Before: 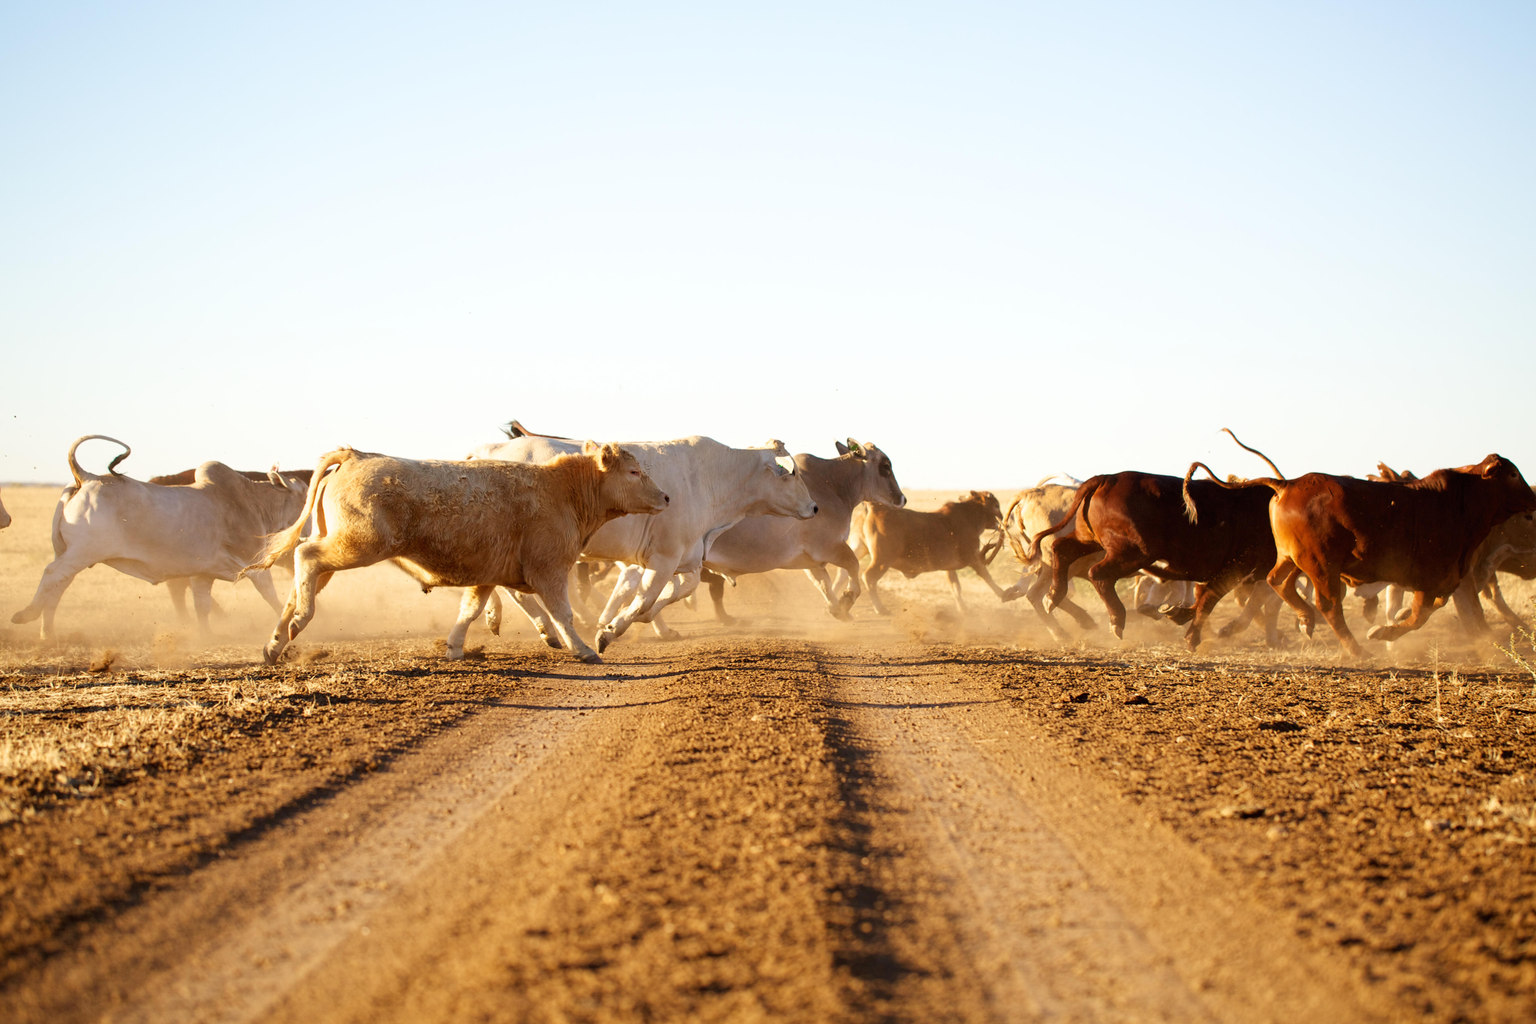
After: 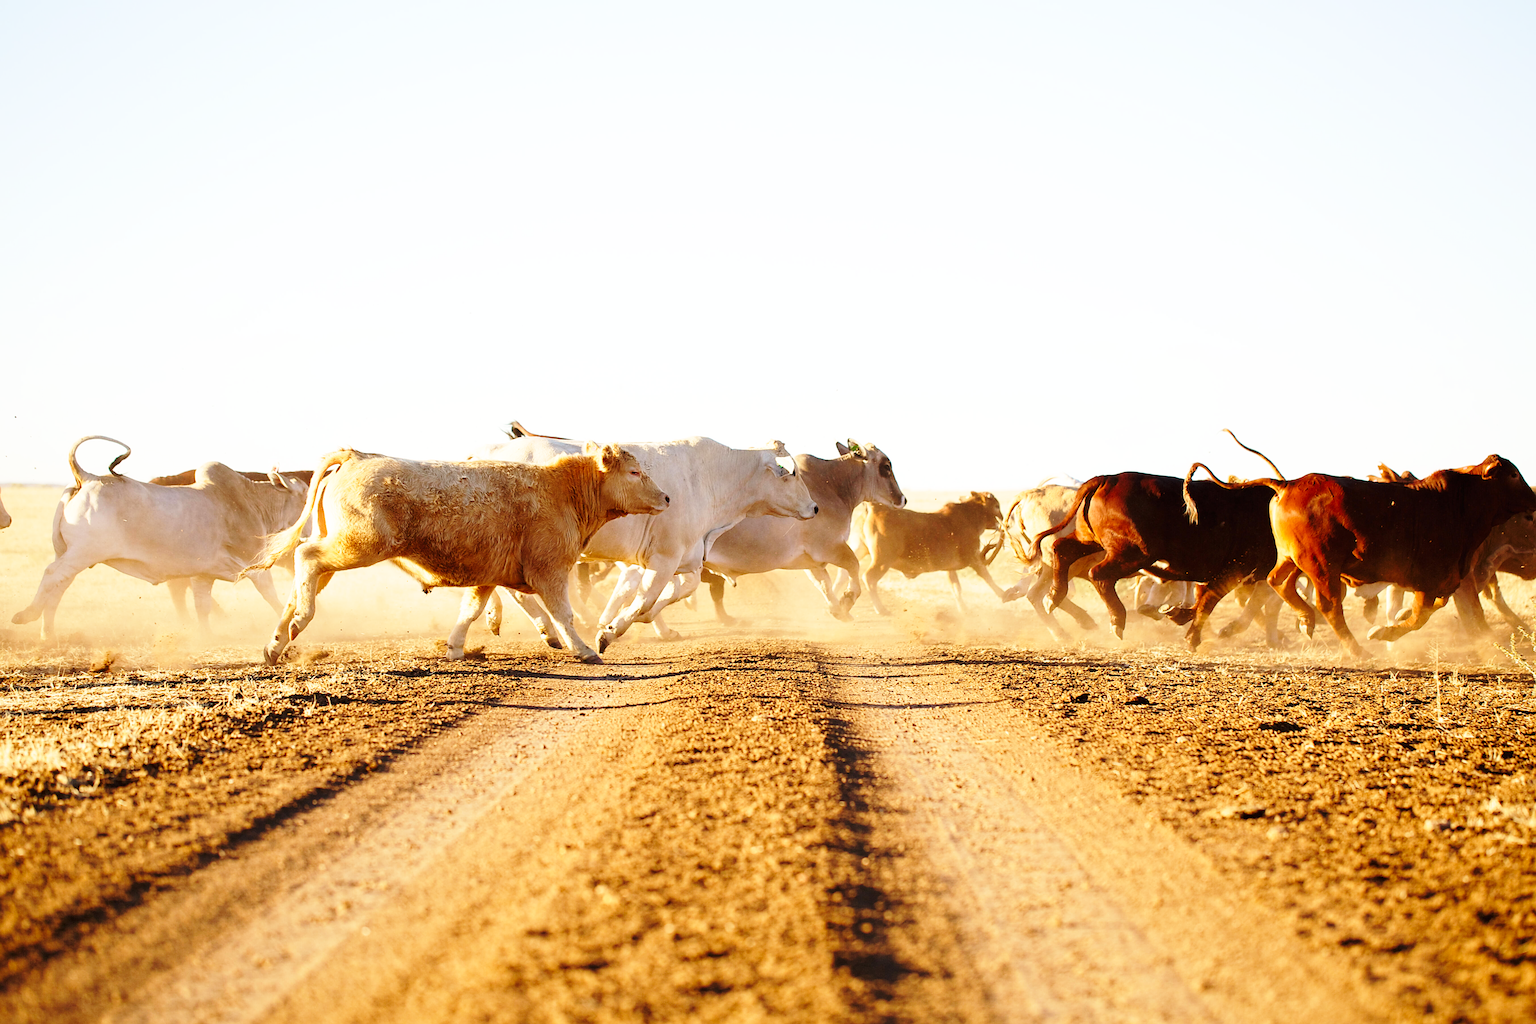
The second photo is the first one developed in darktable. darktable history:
base curve: curves: ch0 [(0, 0) (0.028, 0.03) (0.121, 0.232) (0.46, 0.748) (0.859, 0.968) (1, 1)], preserve colors none
sharpen: radius 2.78
